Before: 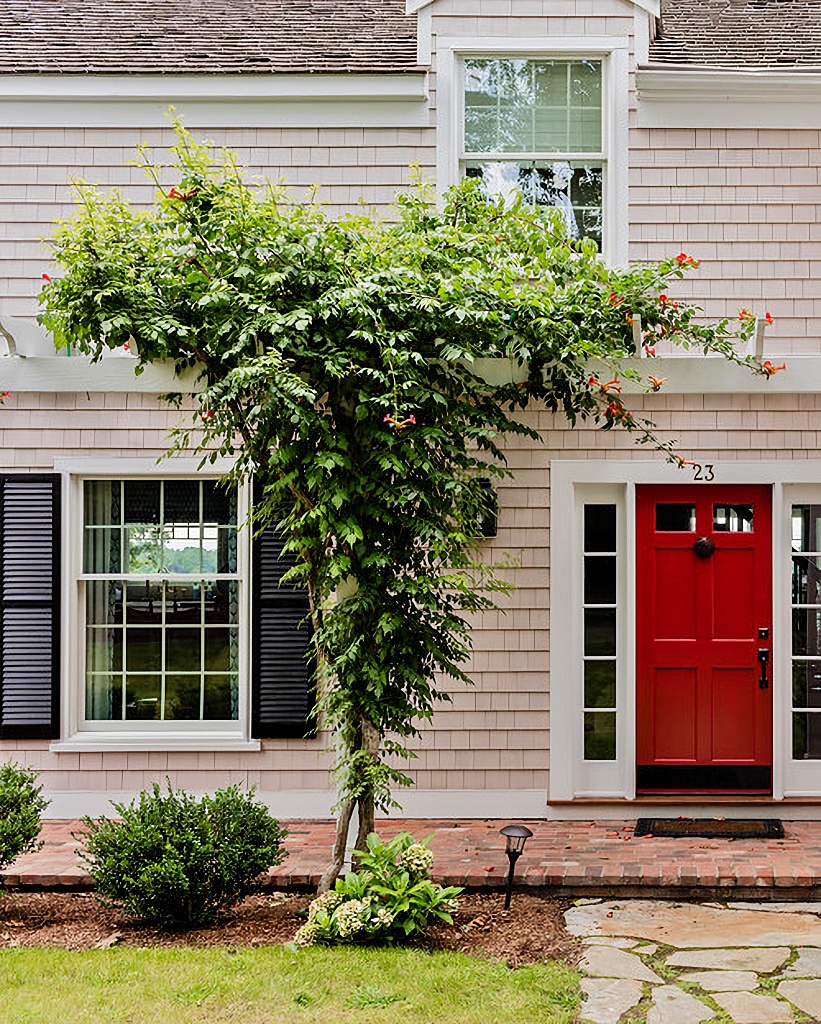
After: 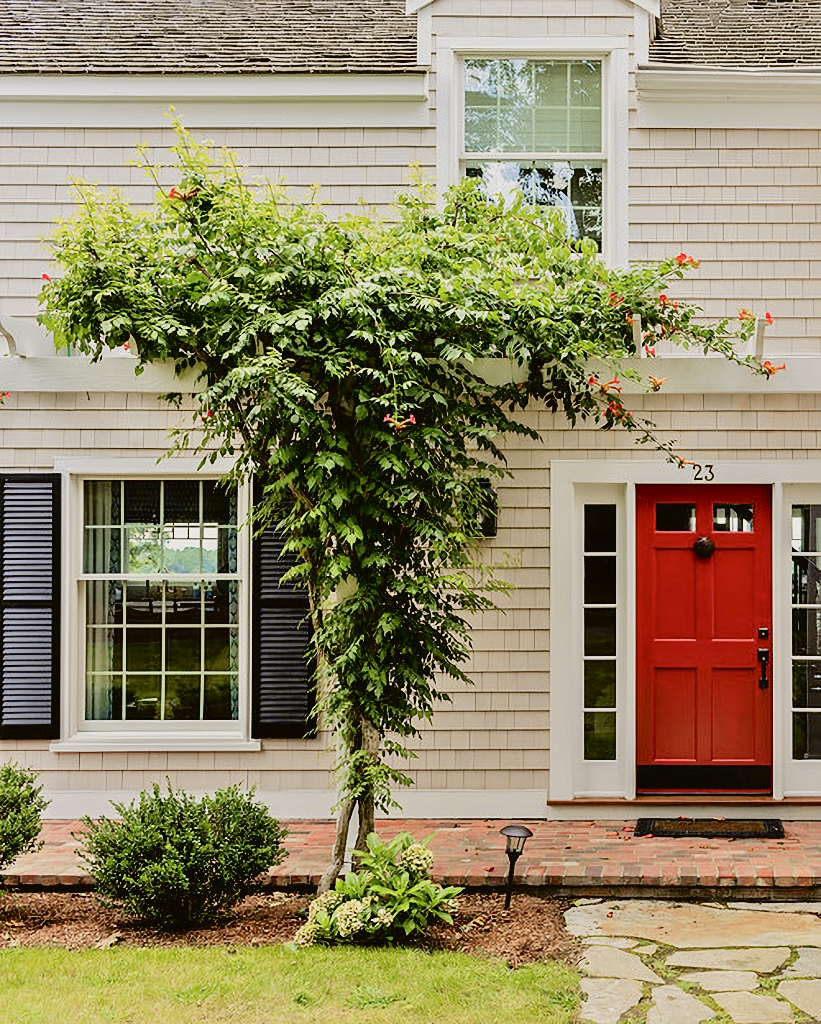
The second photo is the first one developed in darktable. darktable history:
tone curve: curves: ch0 [(0, 0.021) (0.049, 0.044) (0.152, 0.14) (0.328, 0.377) (0.473, 0.543) (0.641, 0.705) (0.85, 0.894) (1, 0.969)]; ch1 [(0, 0) (0.302, 0.331) (0.433, 0.432) (0.472, 0.47) (0.502, 0.503) (0.527, 0.516) (0.564, 0.573) (0.614, 0.626) (0.677, 0.701) (0.859, 0.885) (1, 1)]; ch2 [(0, 0) (0.33, 0.301) (0.447, 0.44) (0.487, 0.496) (0.502, 0.516) (0.535, 0.563) (0.565, 0.597) (0.608, 0.641) (1, 1)], color space Lab, independent channels, preserve colors none
color balance: contrast -15%
